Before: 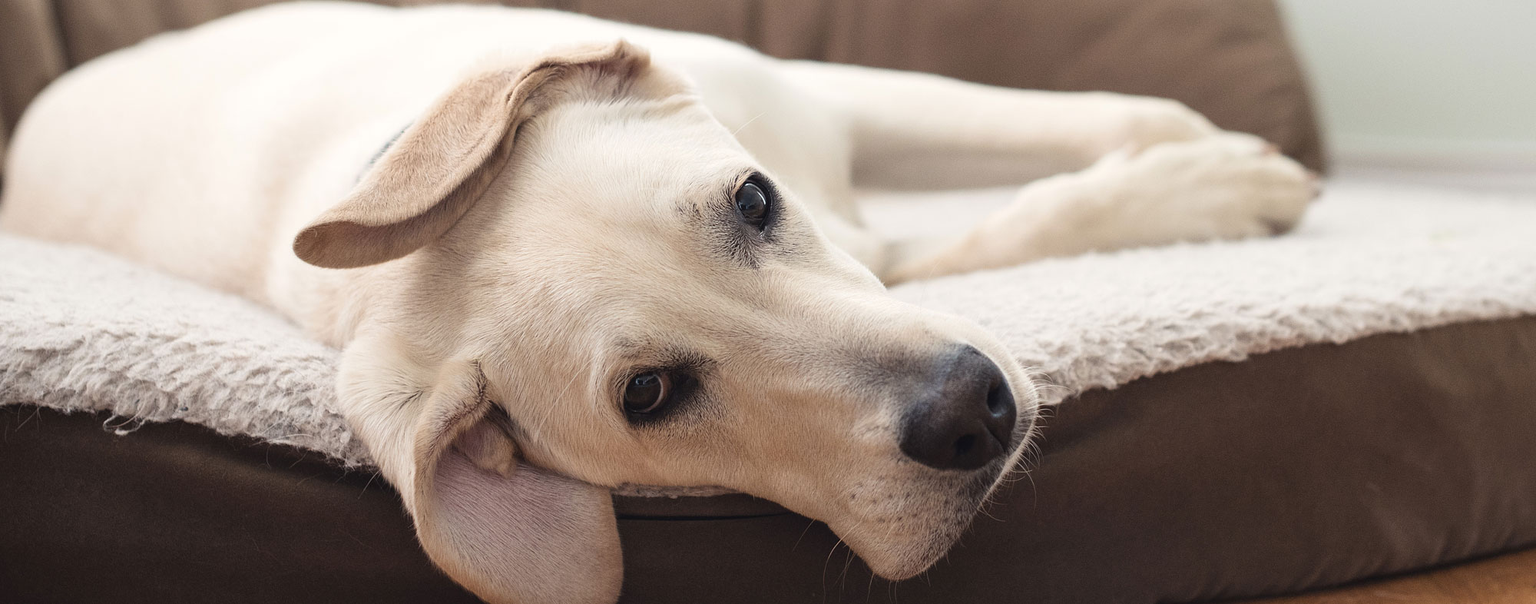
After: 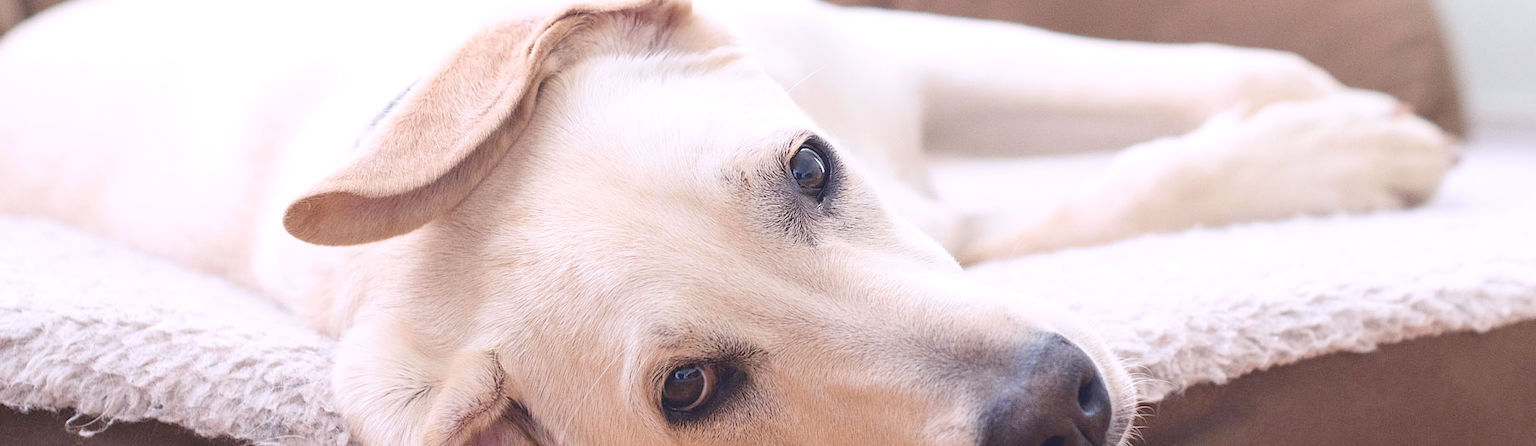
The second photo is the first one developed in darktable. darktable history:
levels: levels [0, 0.397, 0.955]
crop: left 3.015%, top 8.969%, right 9.647%, bottom 26.457%
white balance: red 1.004, blue 1.096
